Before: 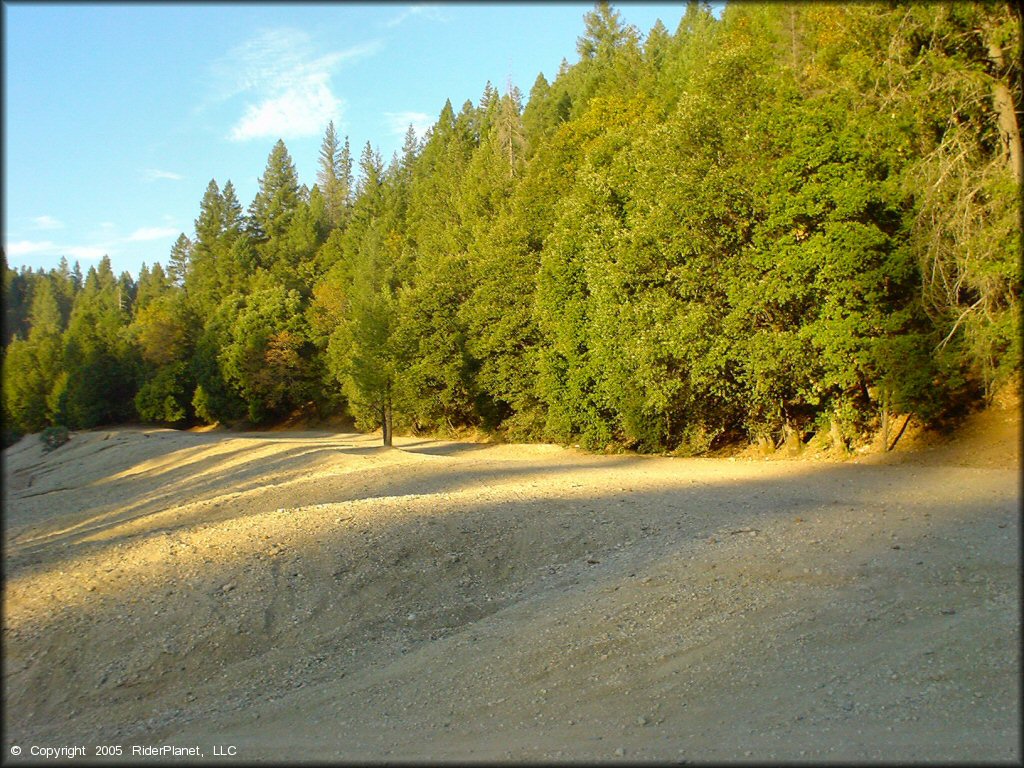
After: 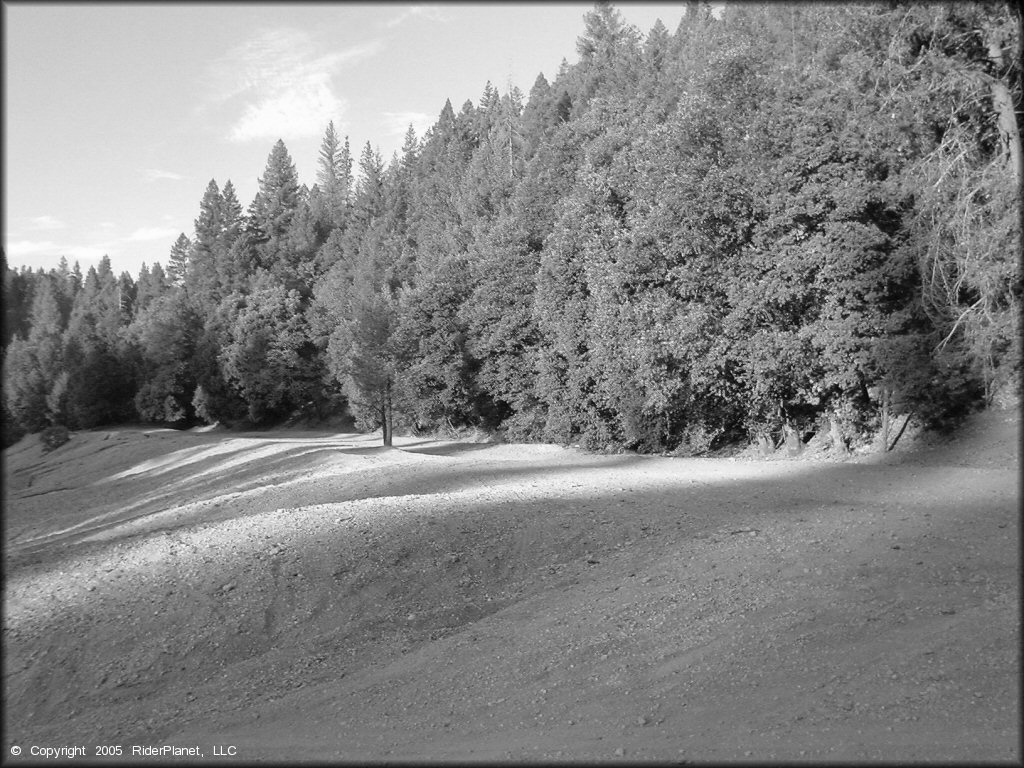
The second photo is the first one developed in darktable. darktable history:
color calibration: x 0.37, y 0.382, temperature 4313.32 K
monochrome: a -3.63, b -0.465
